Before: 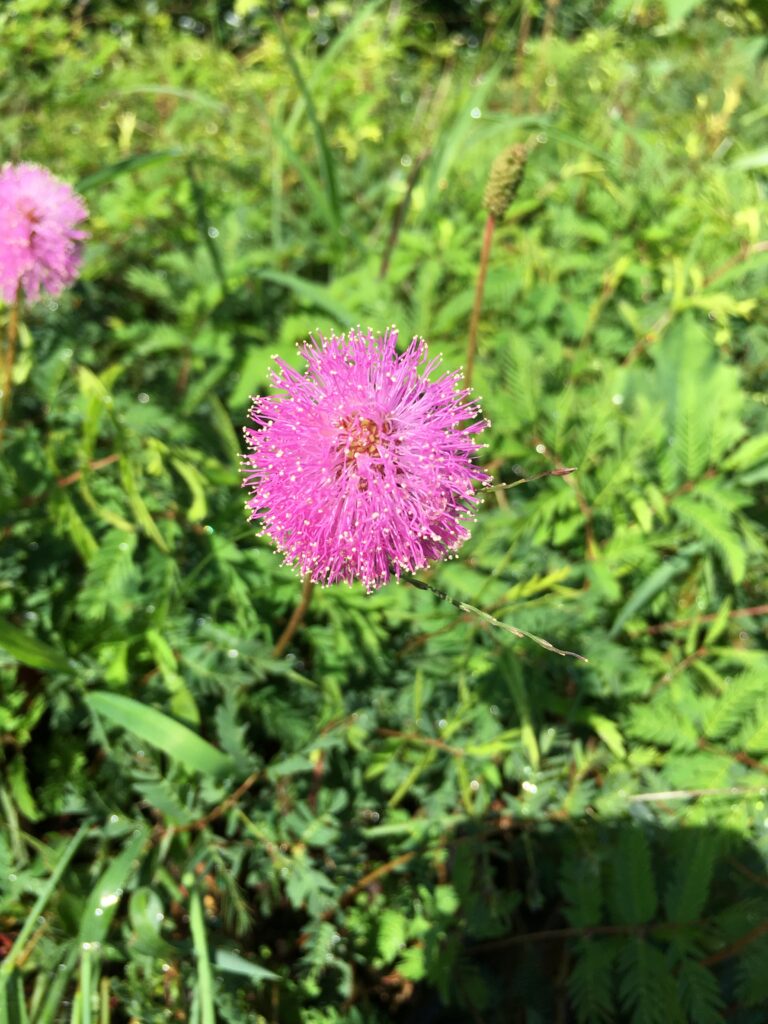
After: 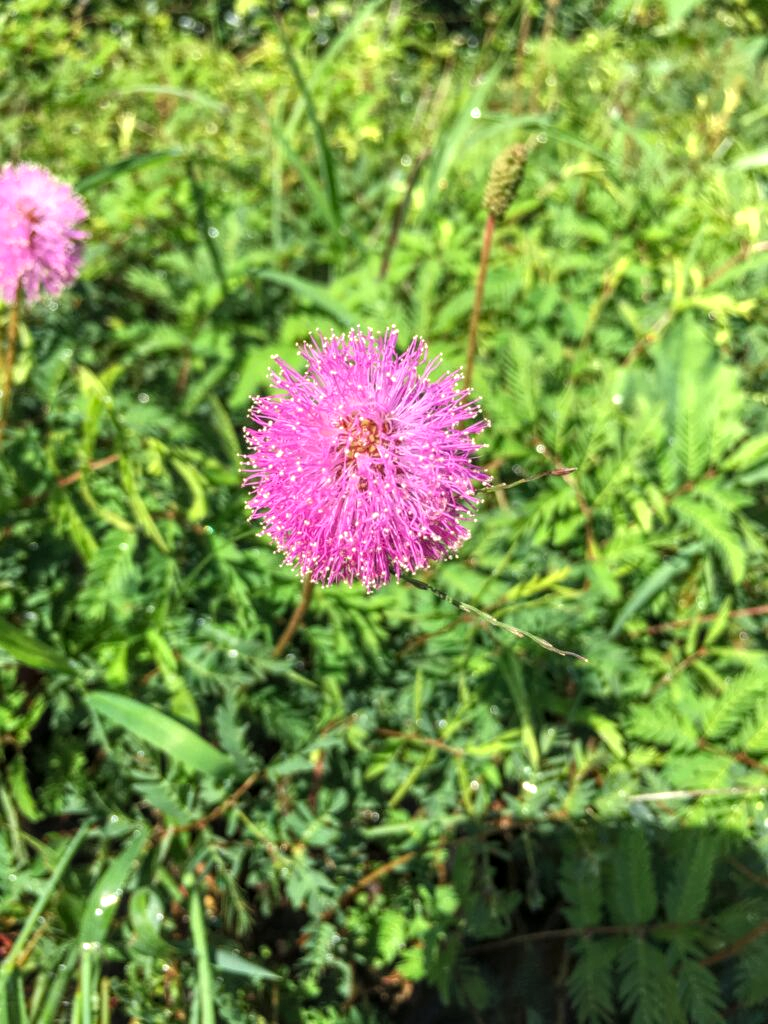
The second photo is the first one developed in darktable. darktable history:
local contrast: highlights 74%, shadows 55%, detail 176%, midtone range 0.207
levels: levels [0, 0.474, 0.947]
